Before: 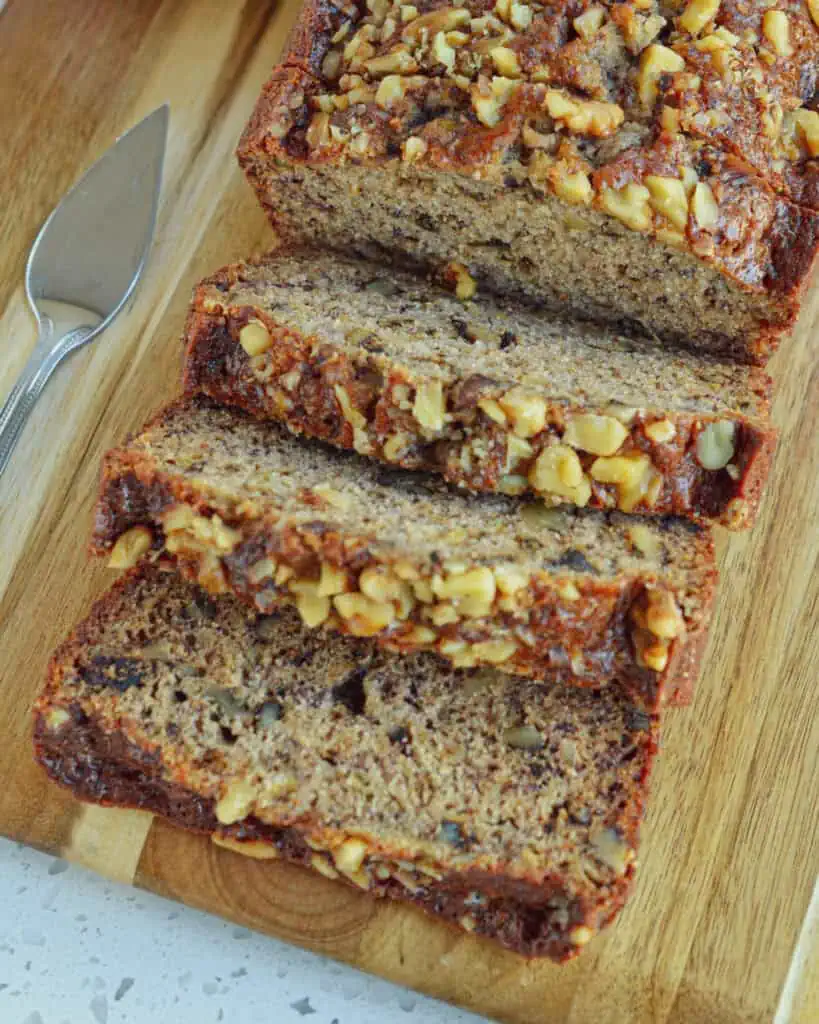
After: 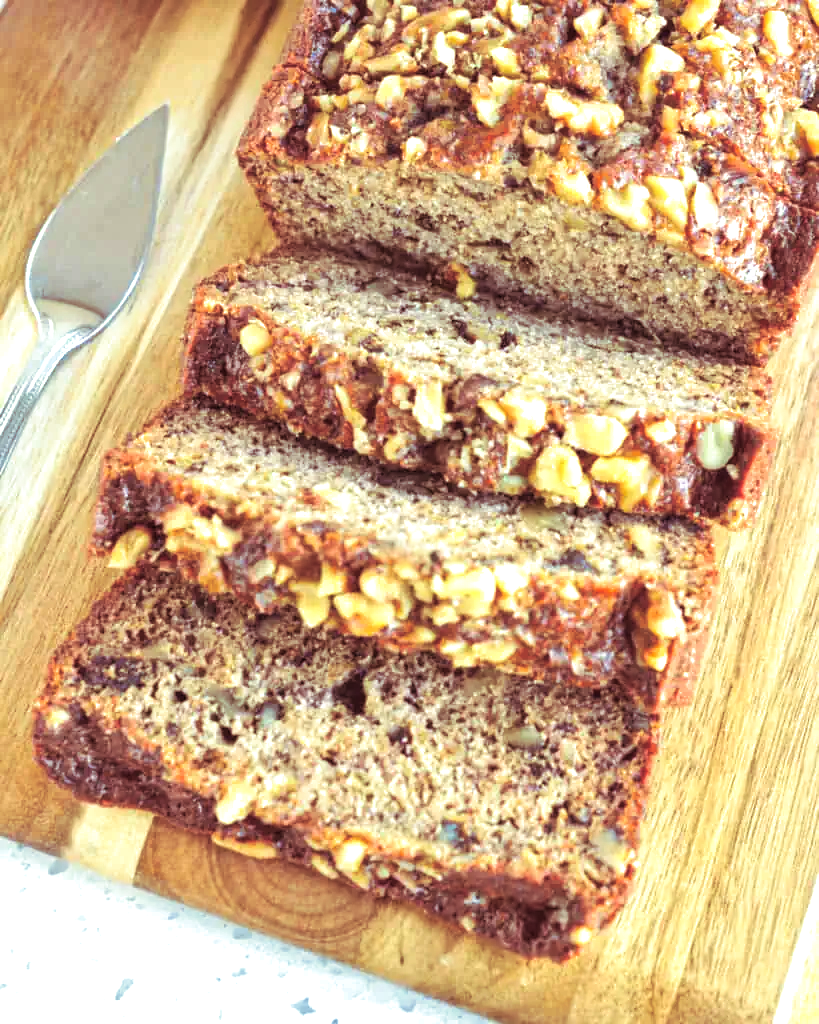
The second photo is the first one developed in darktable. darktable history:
exposure: black level correction 0, exposure 1.173 EV, compensate exposure bias true, compensate highlight preservation false
split-toning: on, module defaults
